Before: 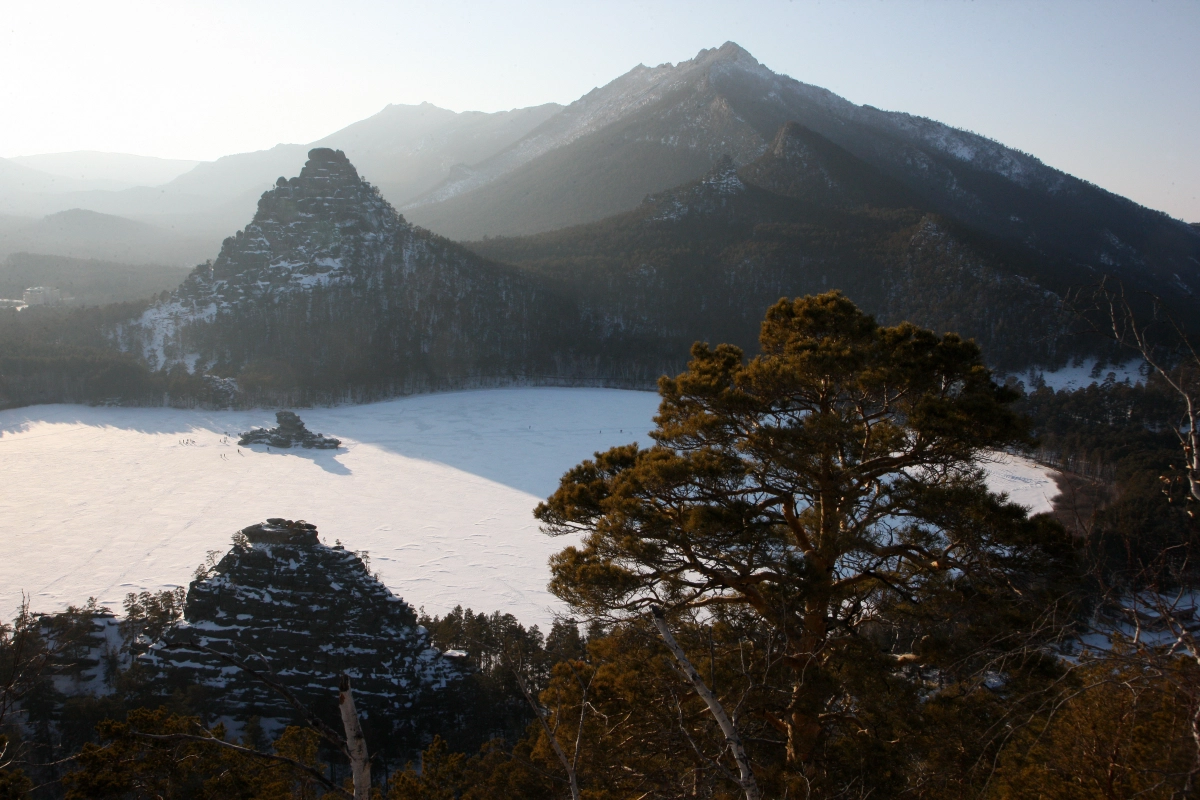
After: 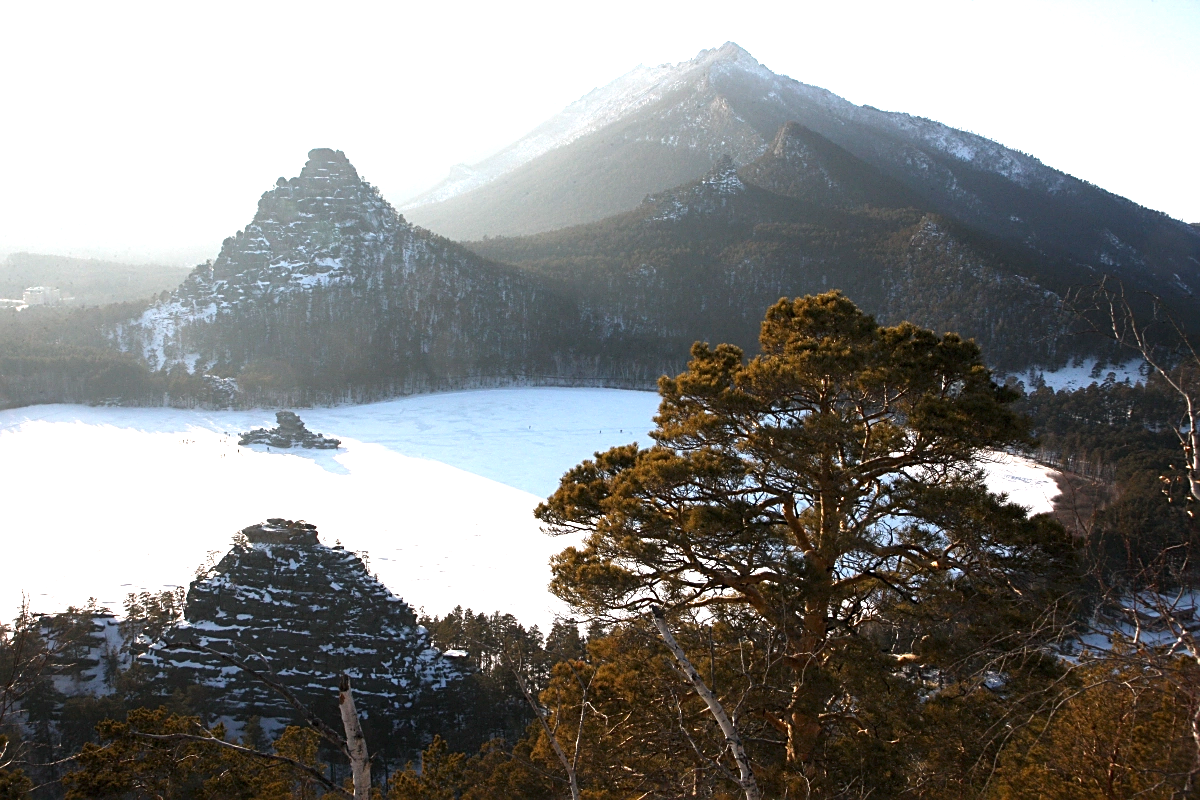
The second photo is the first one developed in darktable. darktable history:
sharpen: on, module defaults
exposure: black level correction 0, exposure 1.3 EV, compensate exposure bias true, compensate highlight preservation false
